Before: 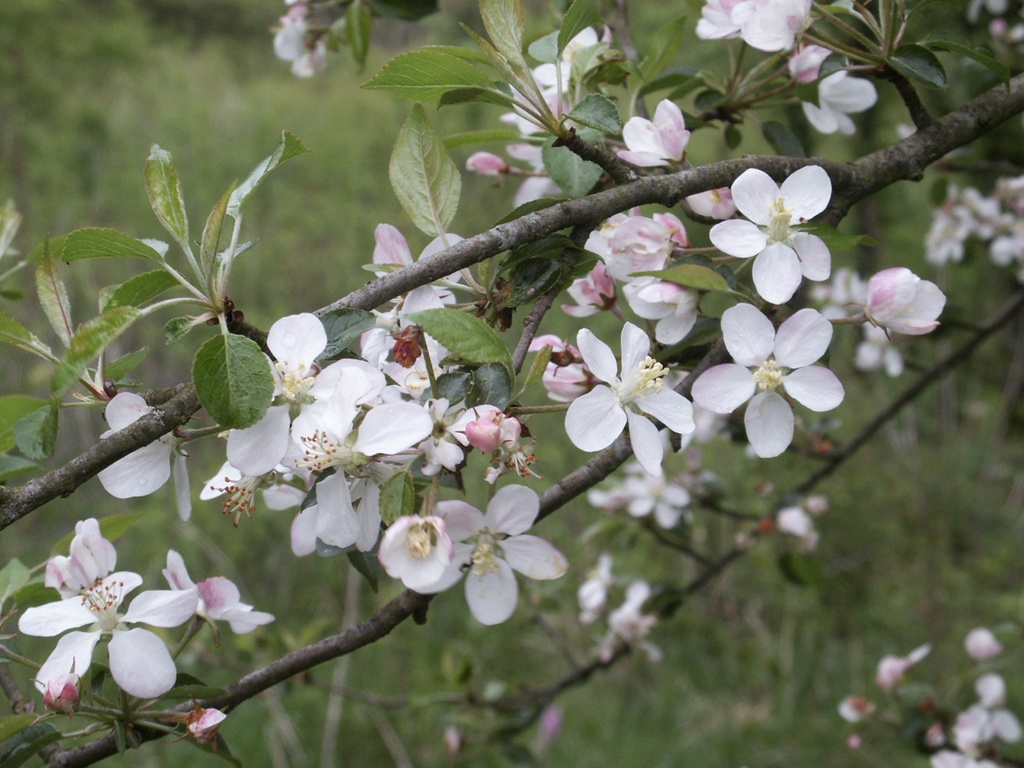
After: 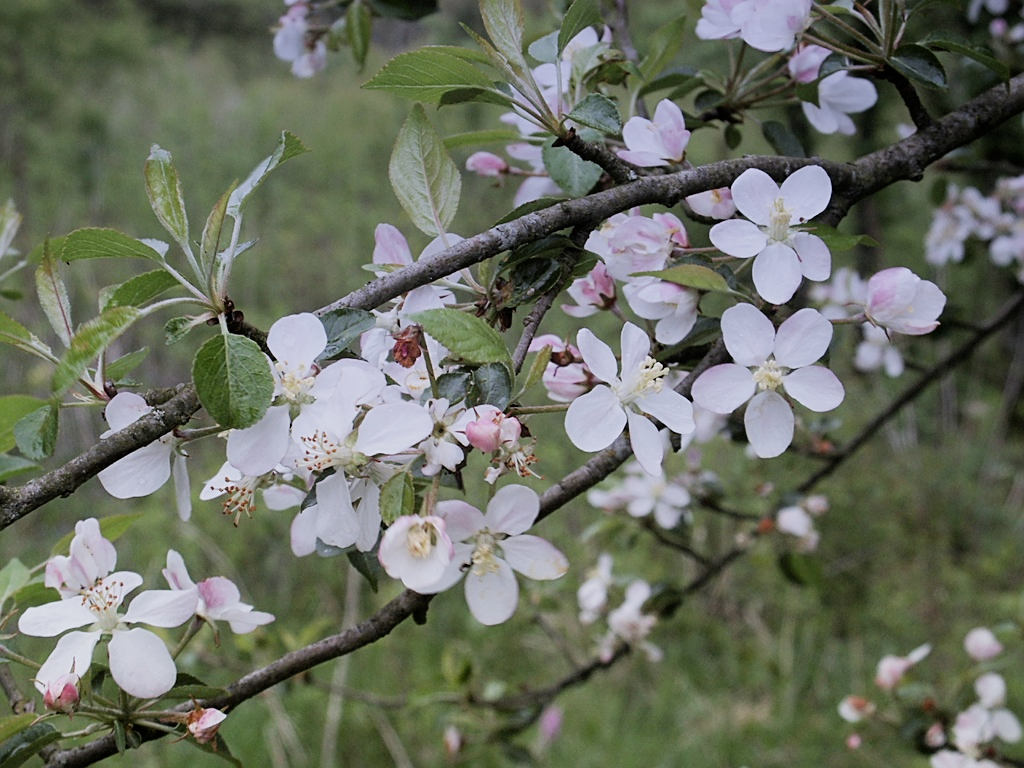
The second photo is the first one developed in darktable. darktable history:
sharpen: on, module defaults
exposure: black level correction 0.001, exposure 0.5 EV, compensate exposure bias true, compensate highlight preservation false
filmic rgb: black relative exposure -7.65 EV, white relative exposure 4.56 EV, hardness 3.61, contrast 1.05
graduated density: hue 238.83°, saturation 50%
